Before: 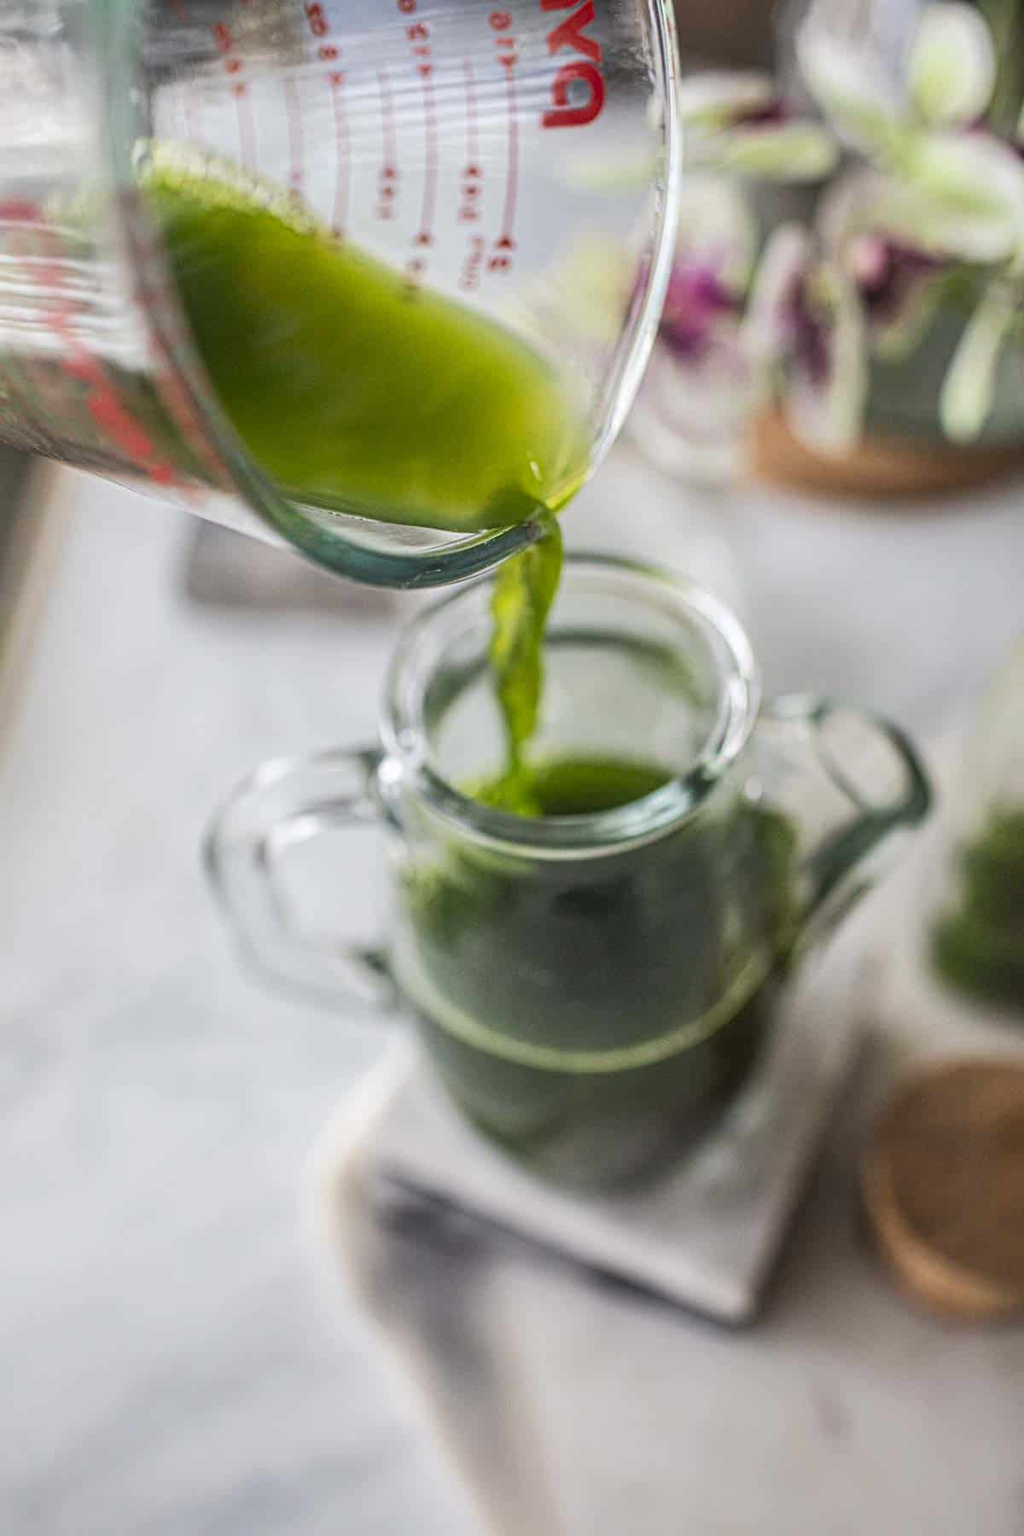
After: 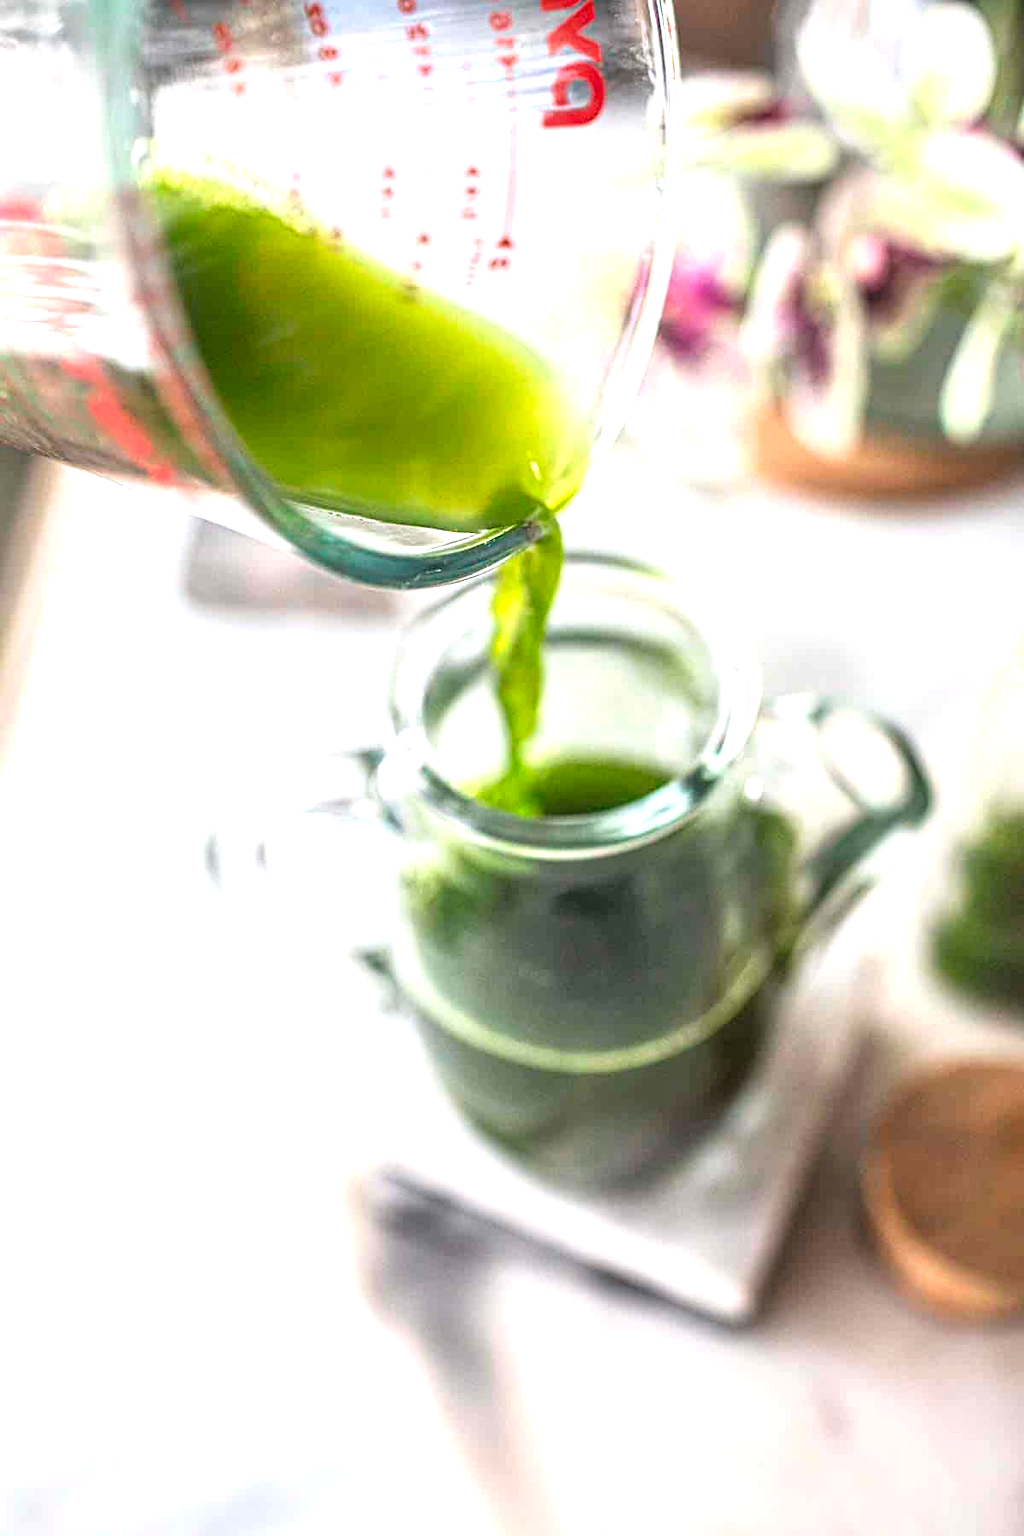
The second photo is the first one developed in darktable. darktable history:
sharpen: amount 0.2
exposure: black level correction 0, exposure 1.1 EV, compensate exposure bias true, compensate highlight preservation false
